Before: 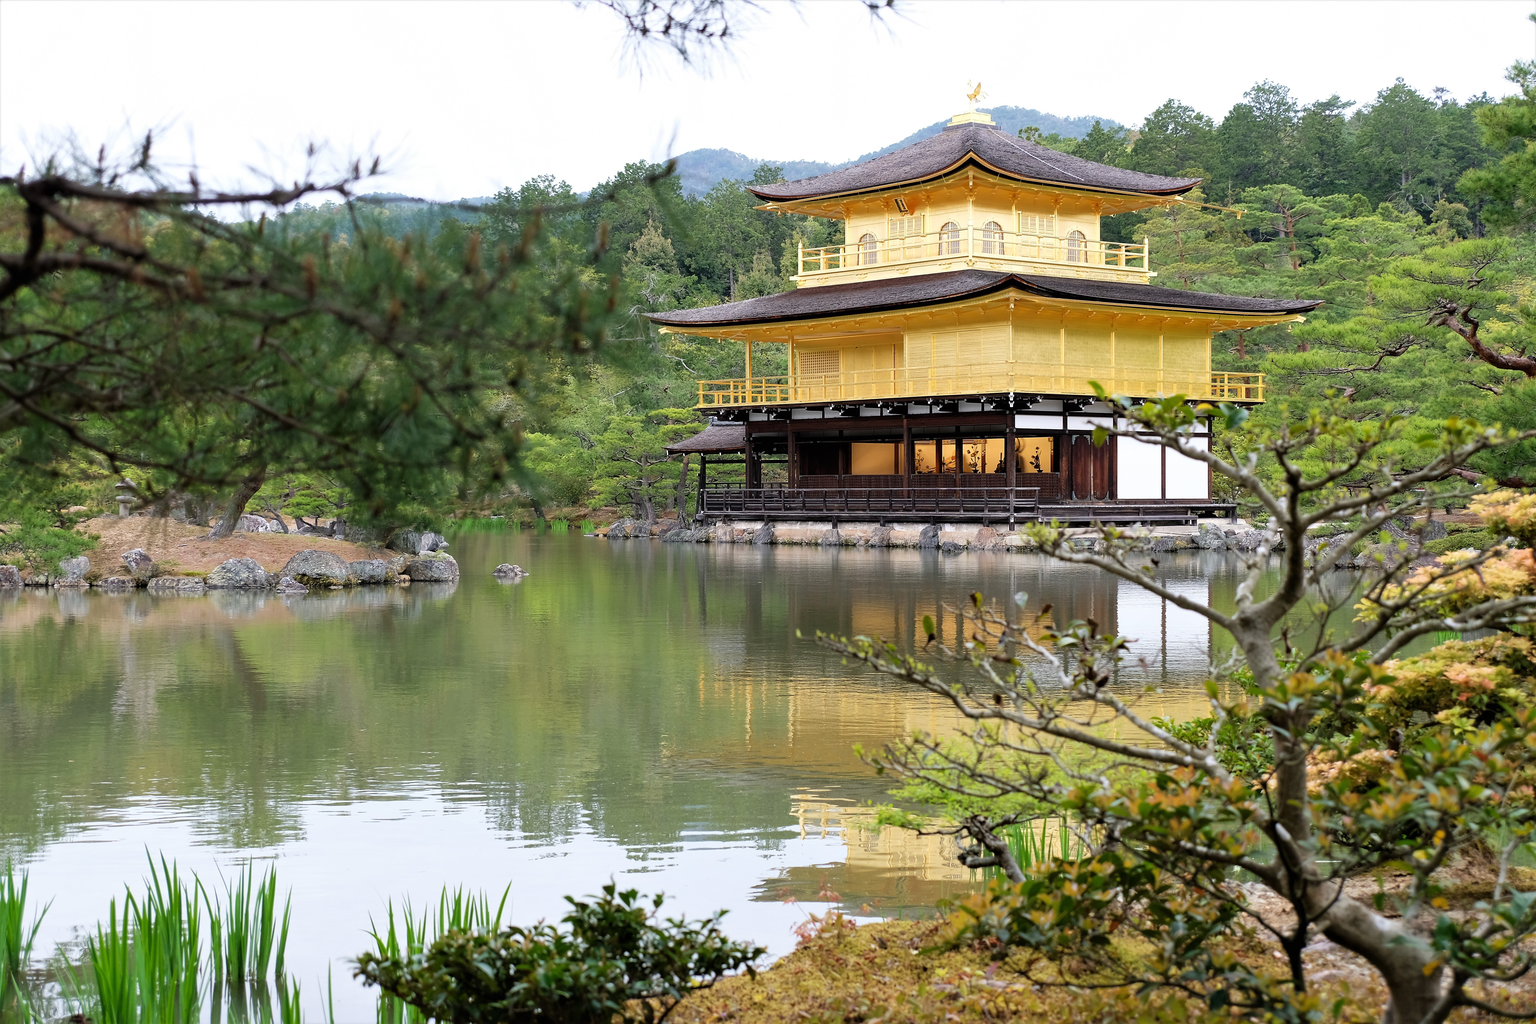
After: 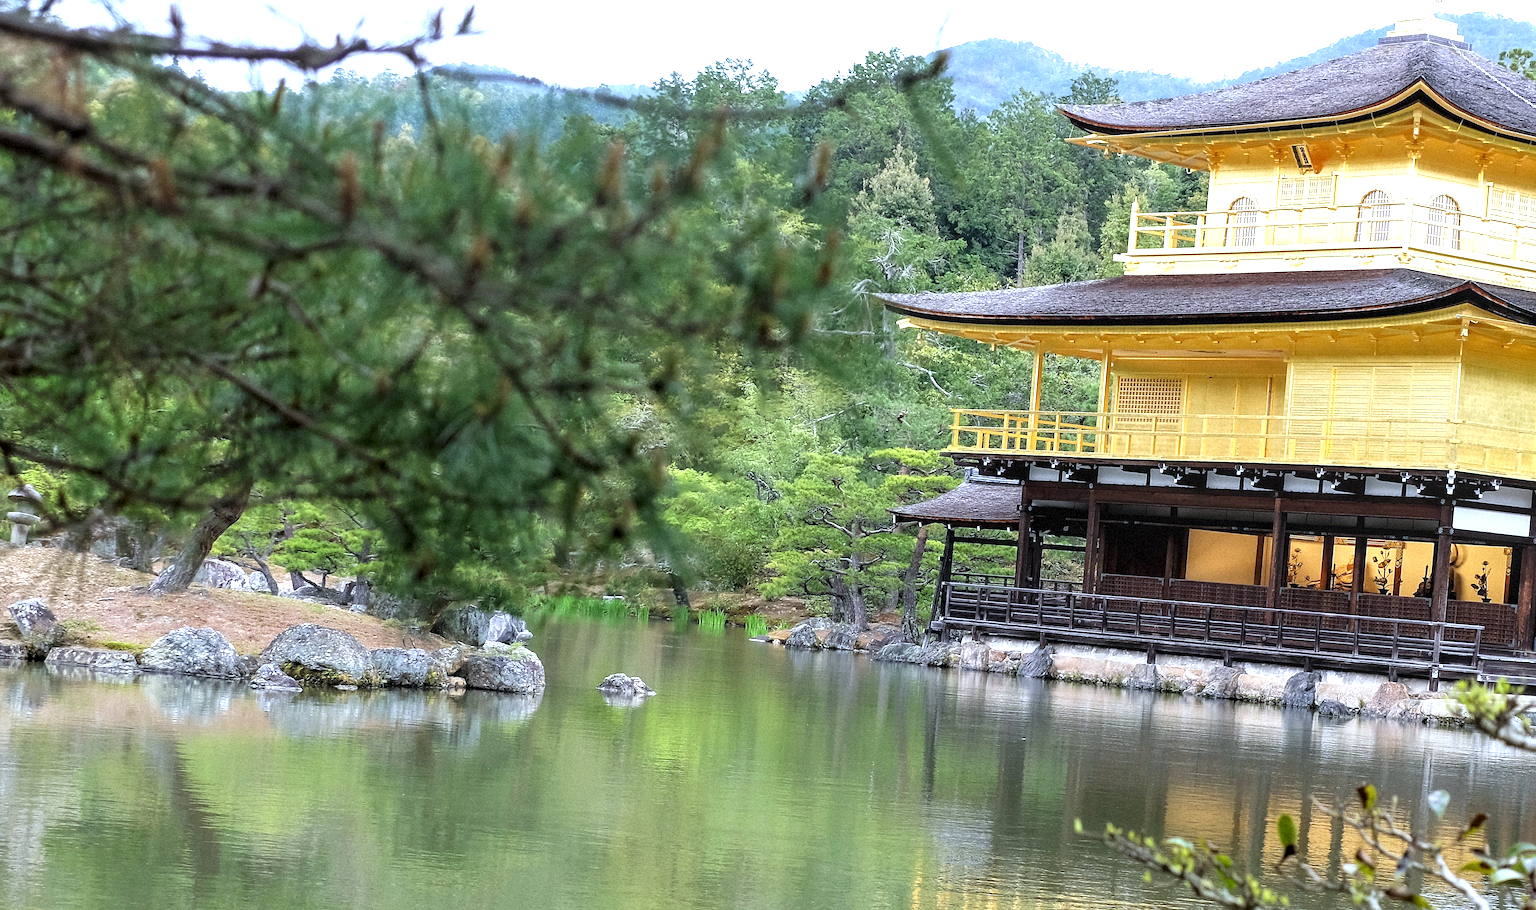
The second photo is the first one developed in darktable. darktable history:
local contrast: on, module defaults
white balance: red 0.924, blue 1.095
grain: mid-tones bias 0%
exposure: exposure 0.648 EV, compensate highlight preservation false
crop and rotate: angle -4.99°, left 2.122%, top 6.945%, right 27.566%, bottom 30.519%
